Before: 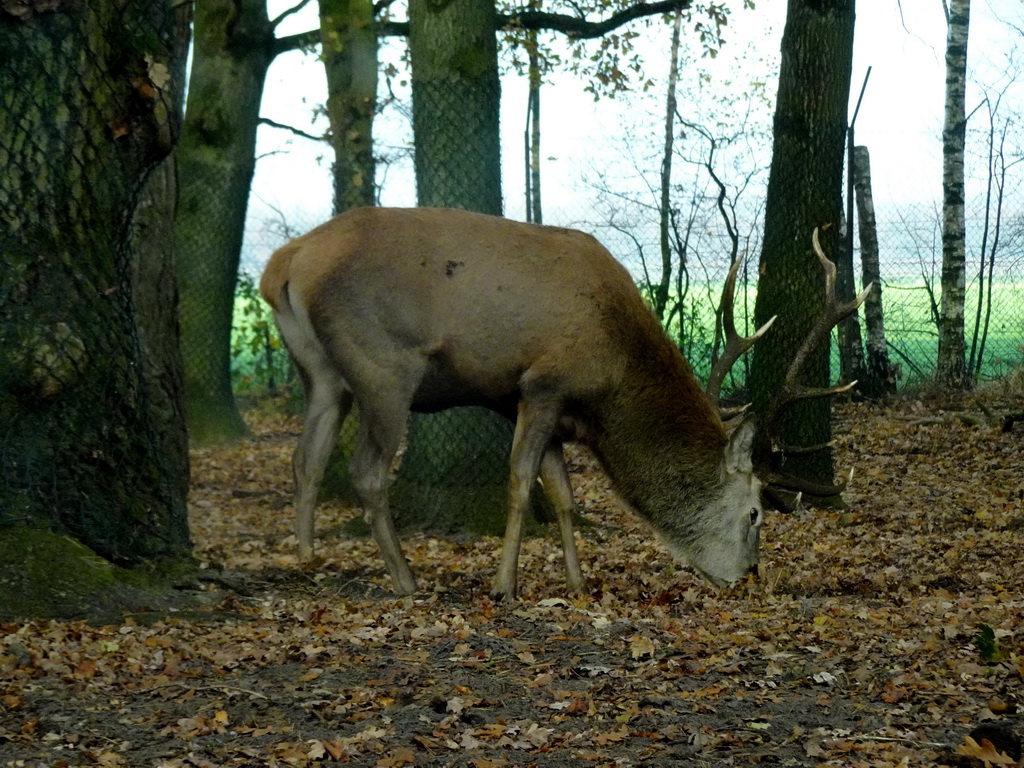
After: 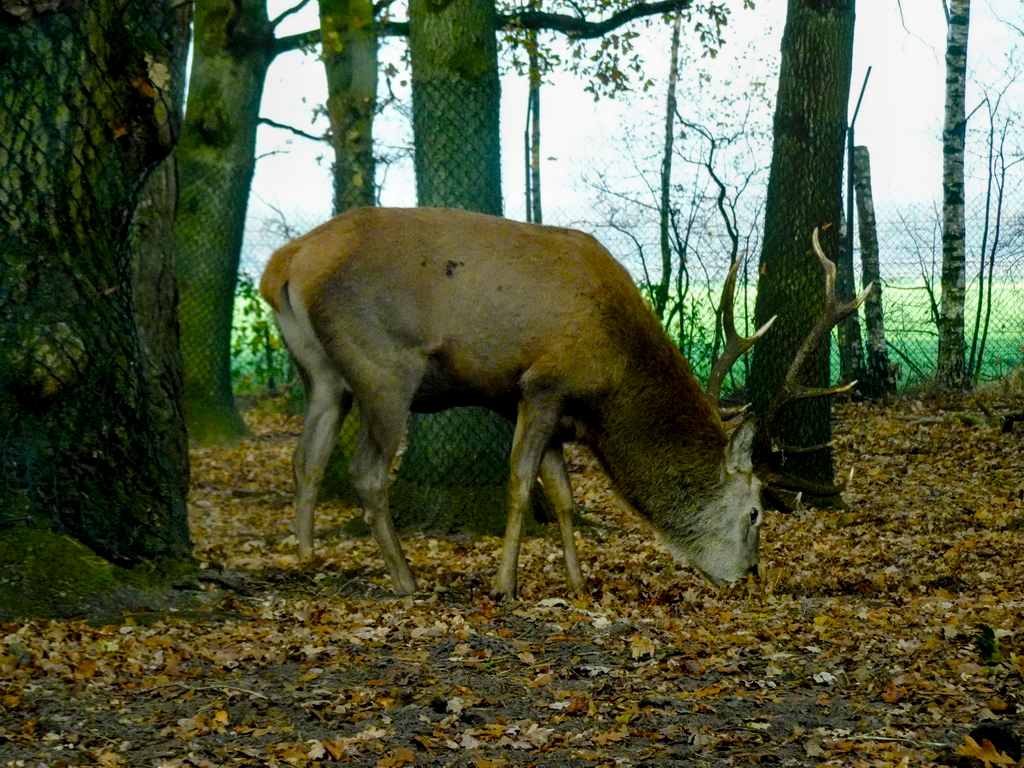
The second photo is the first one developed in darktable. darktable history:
color zones: curves: ch0 [(0.068, 0.464) (0.25, 0.5) (0.48, 0.508) (0.75, 0.536) (0.886, 0.476) (0.967, 0.456)]; ch1 [(0.066, 0.456) (0.25, 0.5) (0.616, 0.508) (0.746, 0.56) (0.934, 0.444)]
color balance rgb: shadows lift › chroma 0.696%, shadows lift › hue 115.63°, perceptual saturation grading › global saturation 20%, perceptual saturation grading › highlights -25.849%, perceptual saturation grading › shadows 49.444%
local contrast: on, module defaults
